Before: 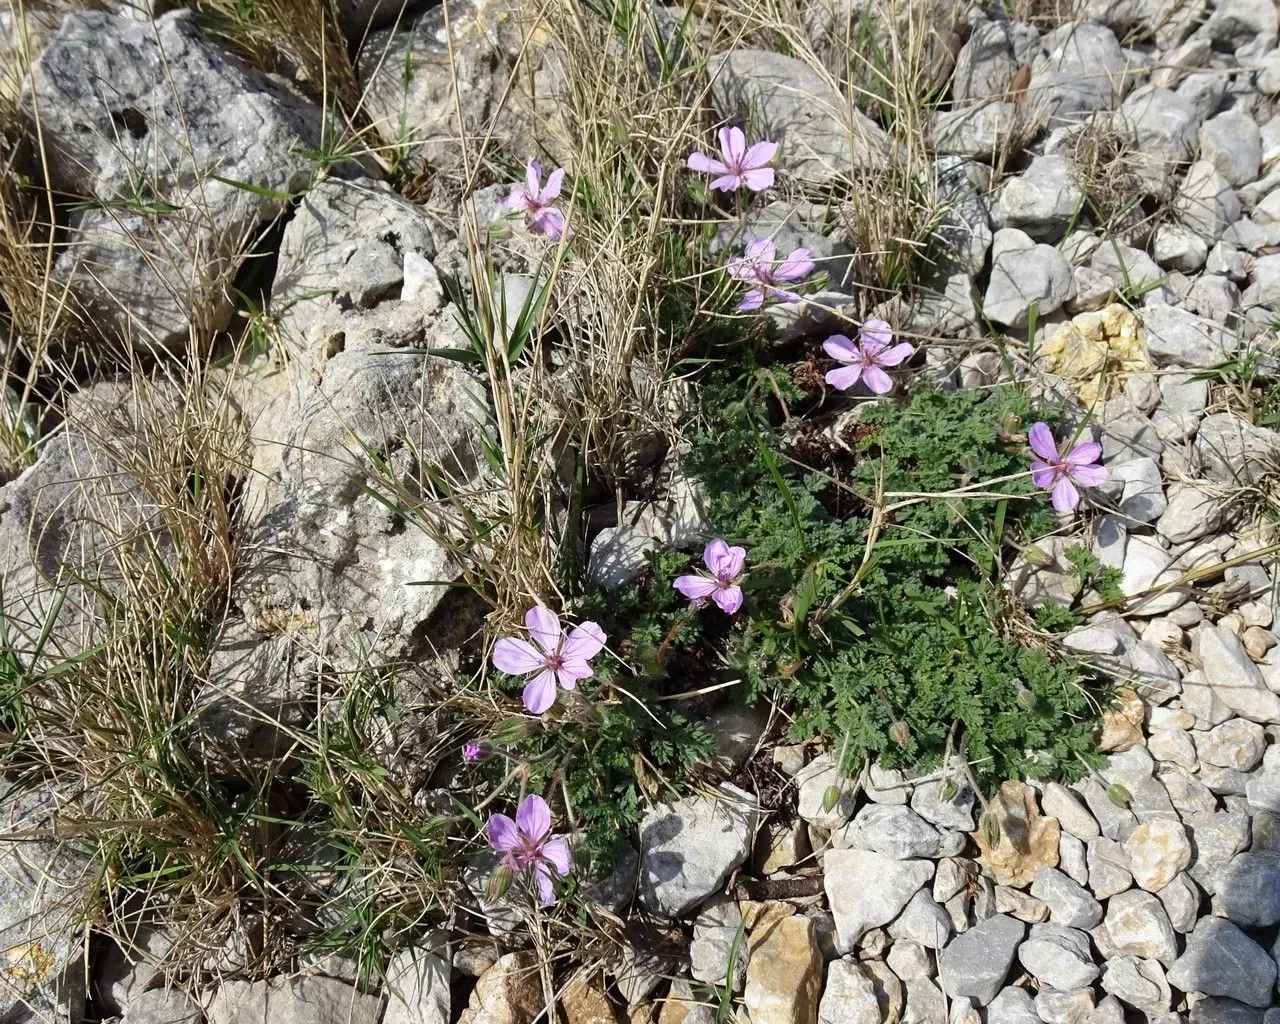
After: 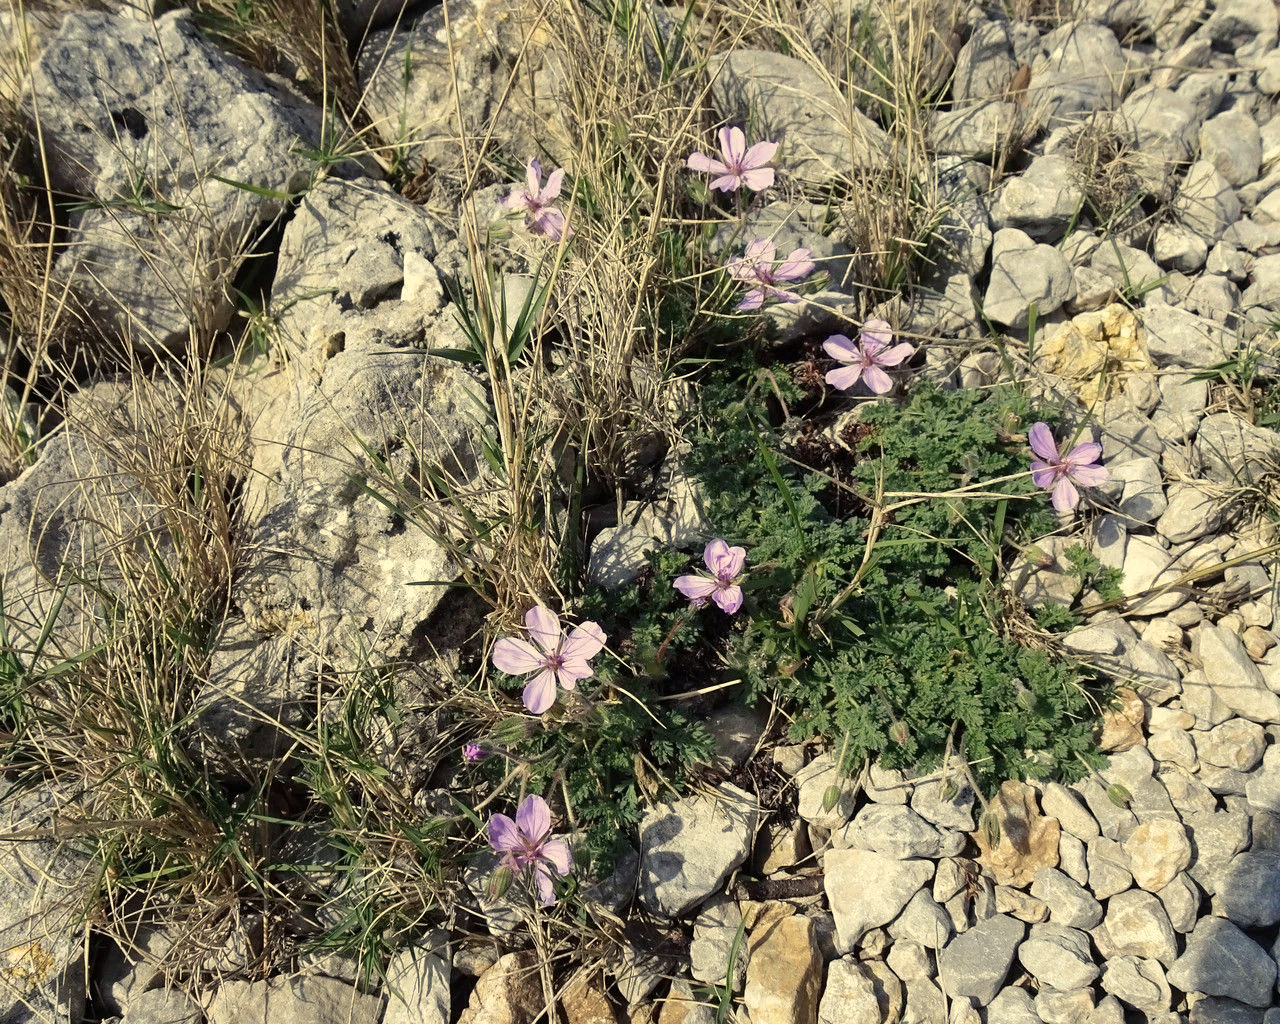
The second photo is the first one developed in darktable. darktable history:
color balance rgb: shadows lift › chroma 2%, shadows lift › hue 263°, highlights gain › chroma 8%, highlights gain › hue 84°, linear chroma grading › global chroma -15%, saturation formula JzAzBz (2021)
